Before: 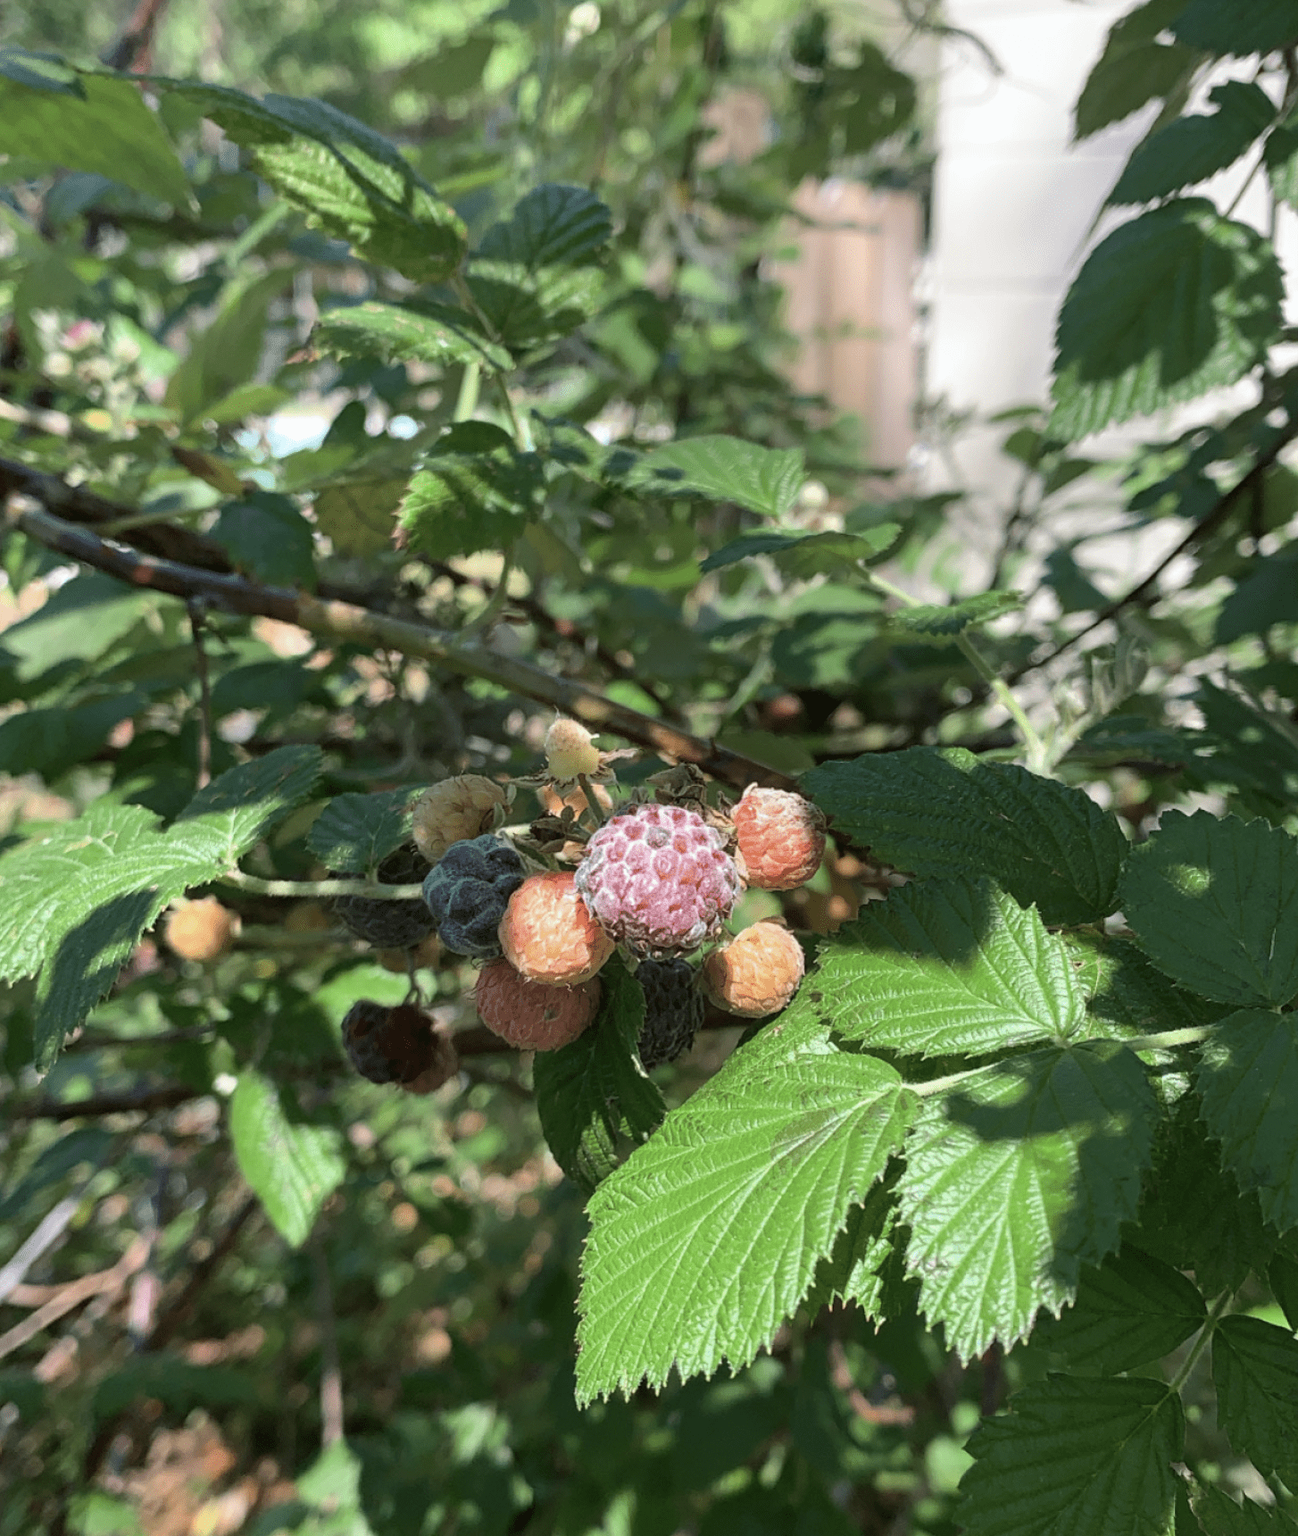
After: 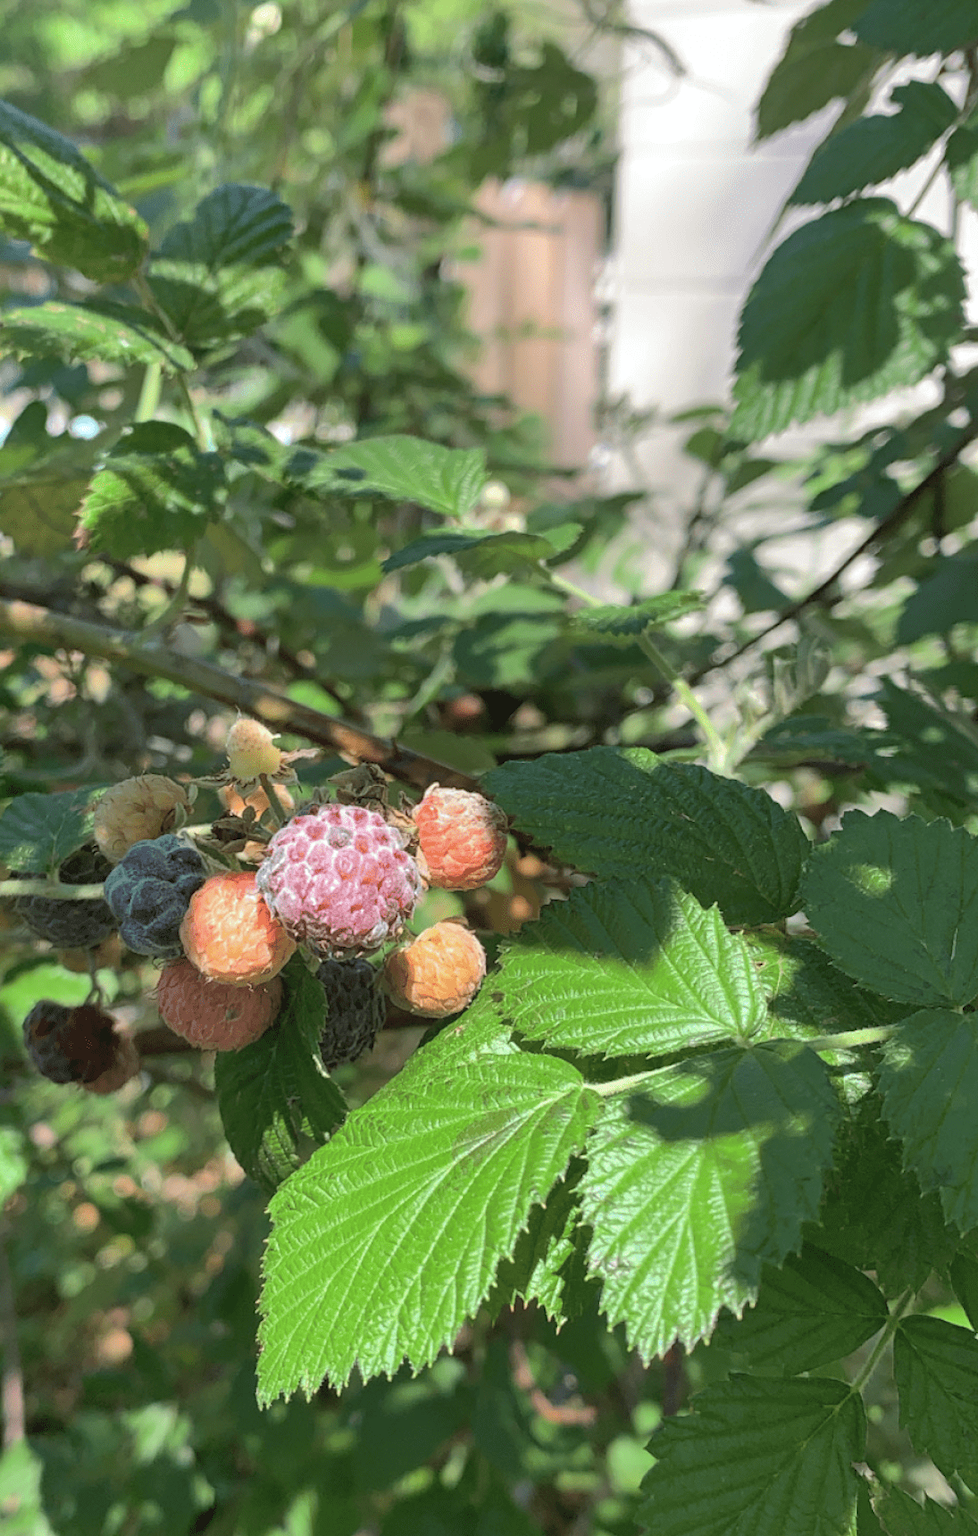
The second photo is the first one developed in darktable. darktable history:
crop and rotate: left 24.6%
contrast brightness saturation: contrast 0.07, brightness 0.08, saturation 0.18
levels: mode automatic, gray 50.8%
shadows and highlights: on, module defaults
